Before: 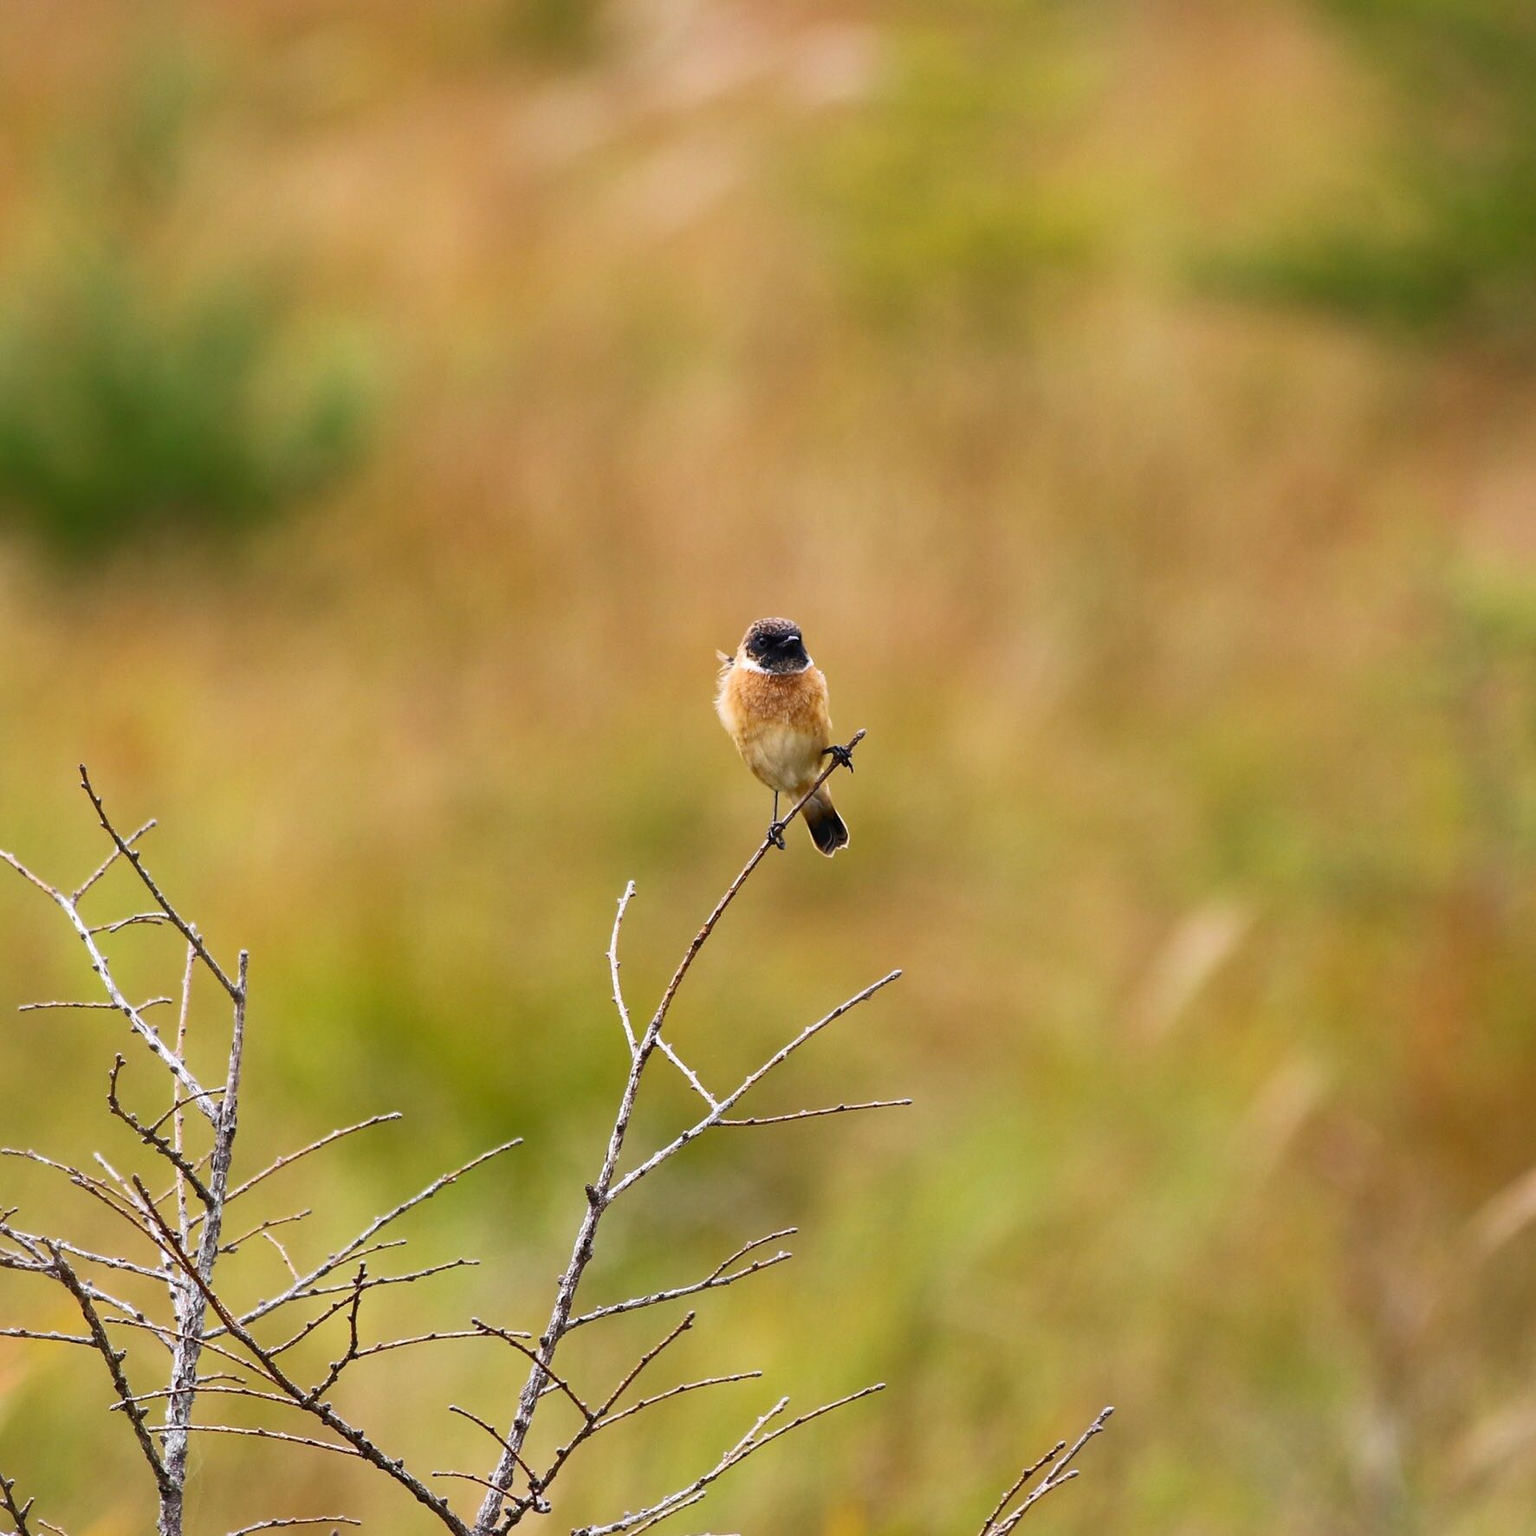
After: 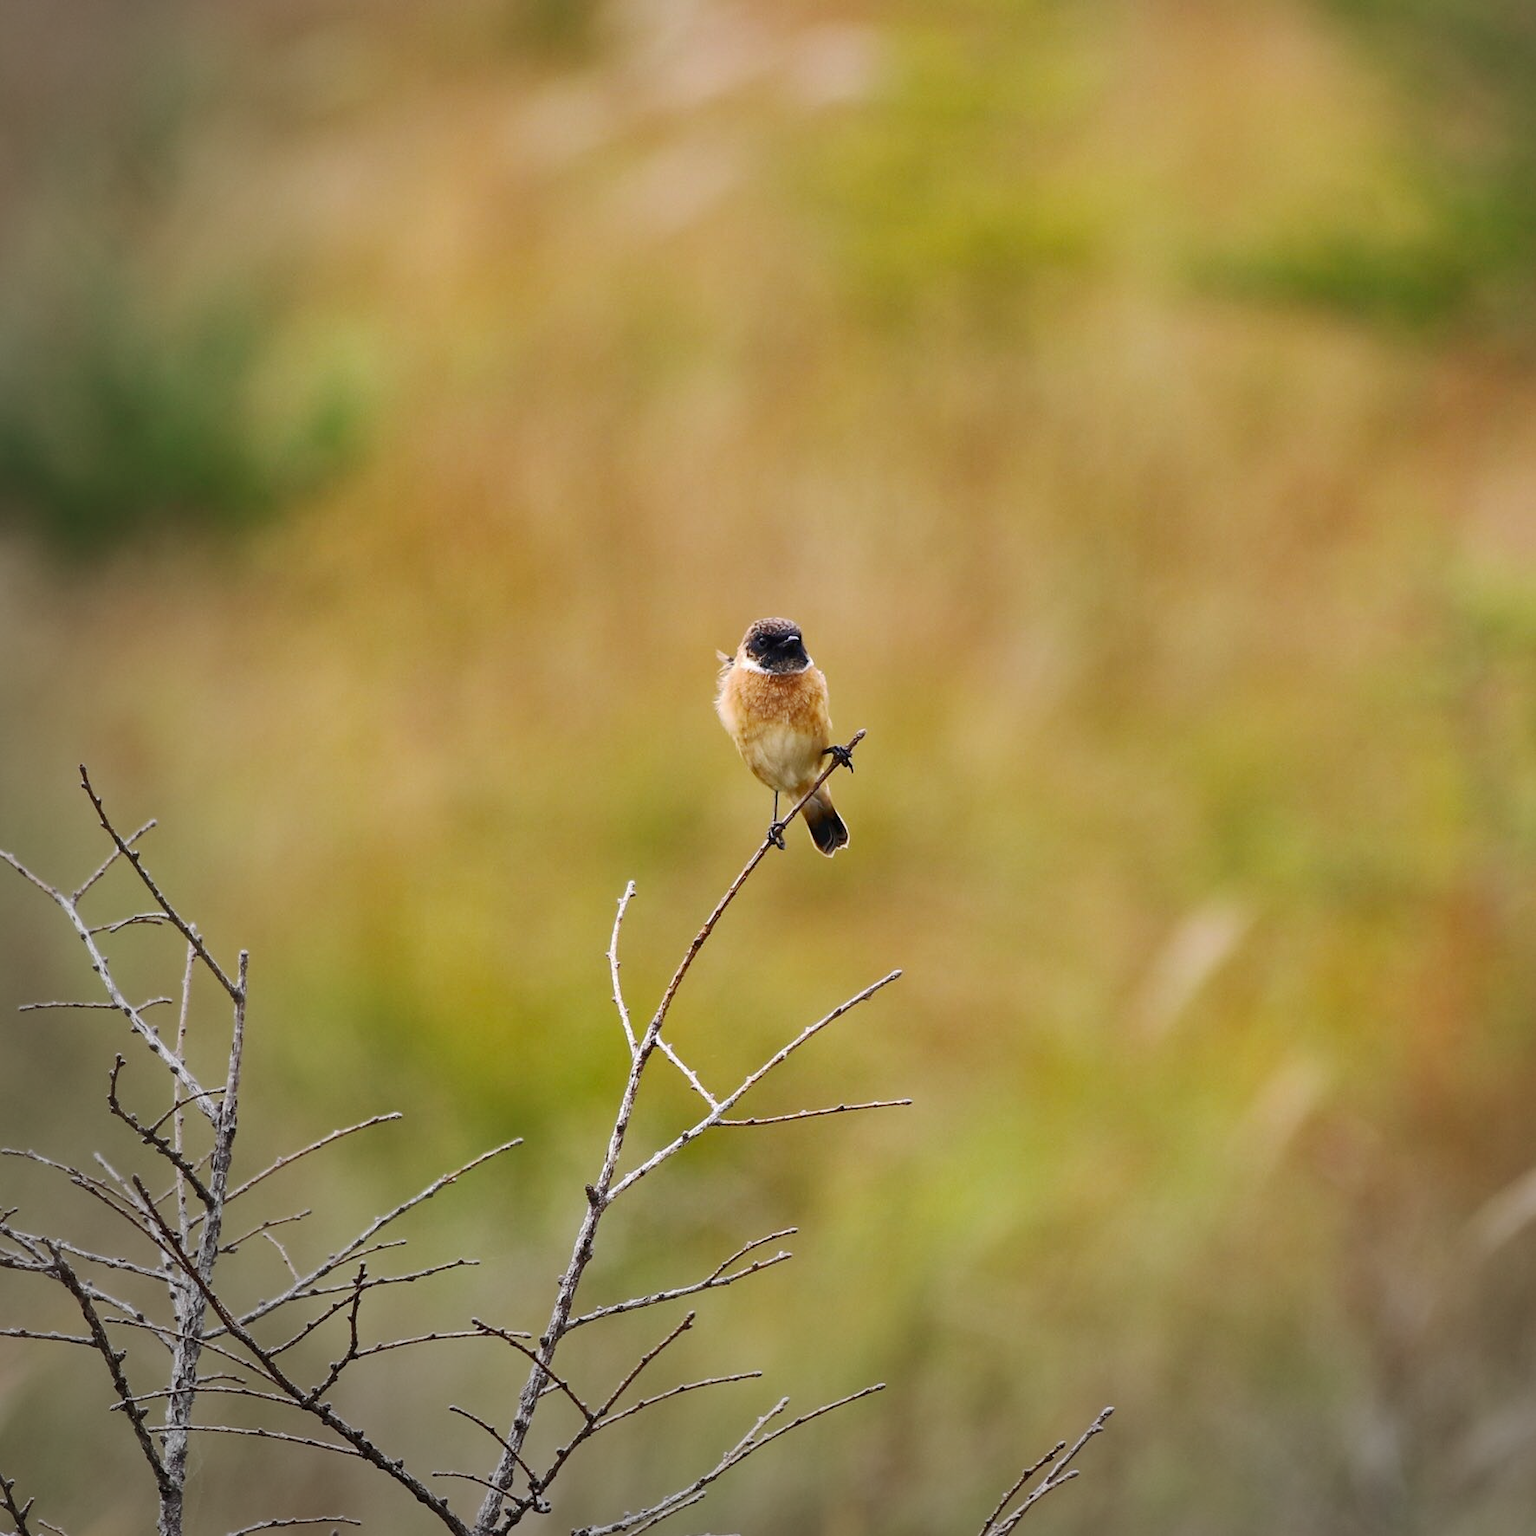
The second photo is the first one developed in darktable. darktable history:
vignetting: center (0.217, -0.232), automatic ratio true
base curve: curves: ch0 [(0, 0) (0.262, 0.32) (0.722, 0.705) (1, 1)], preserve colors none
shadows and highlights: soften with gaussian
